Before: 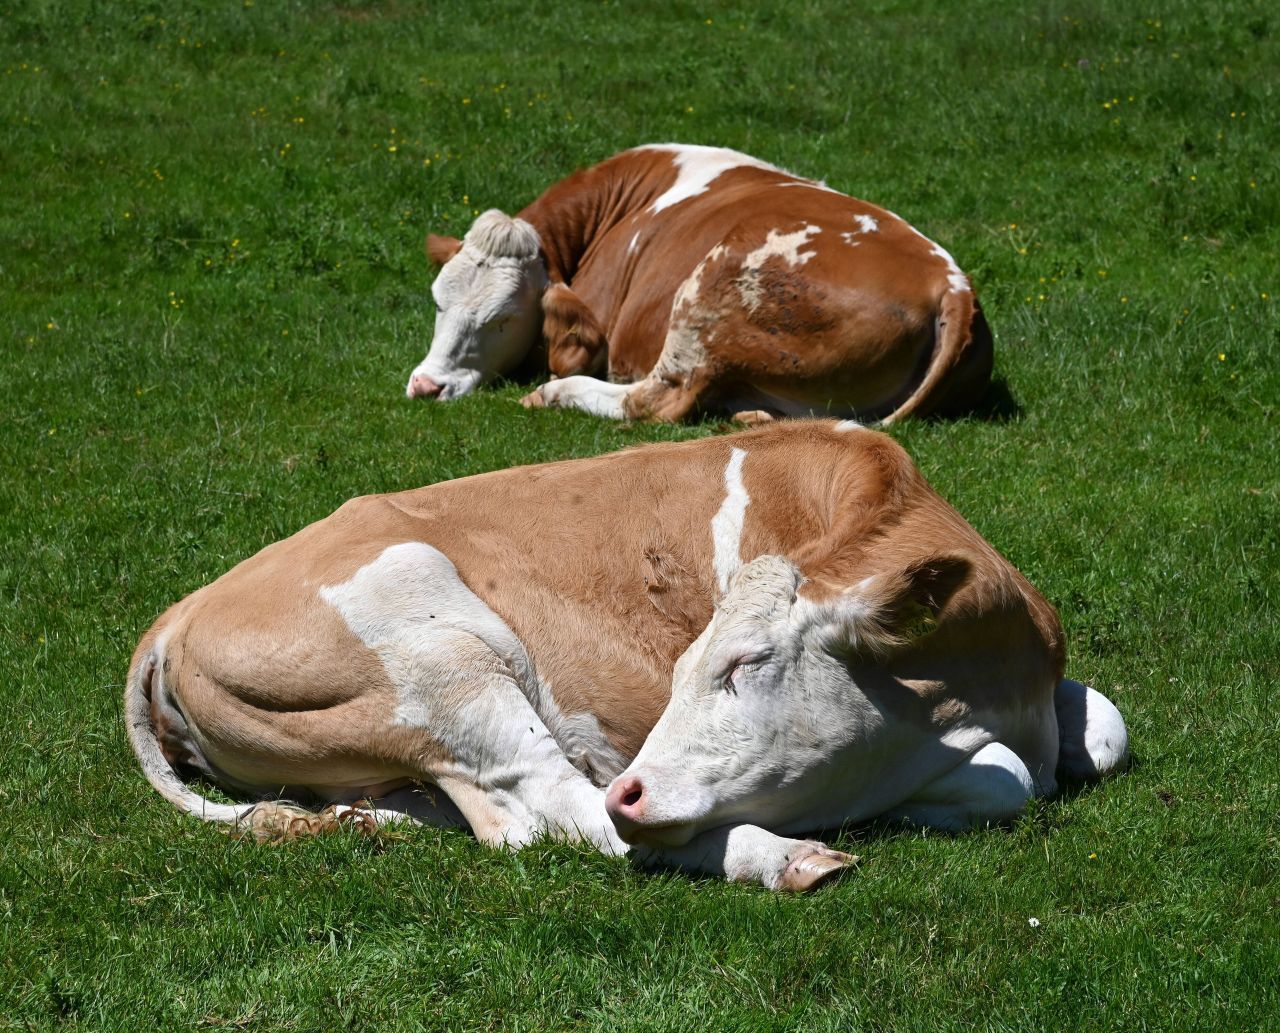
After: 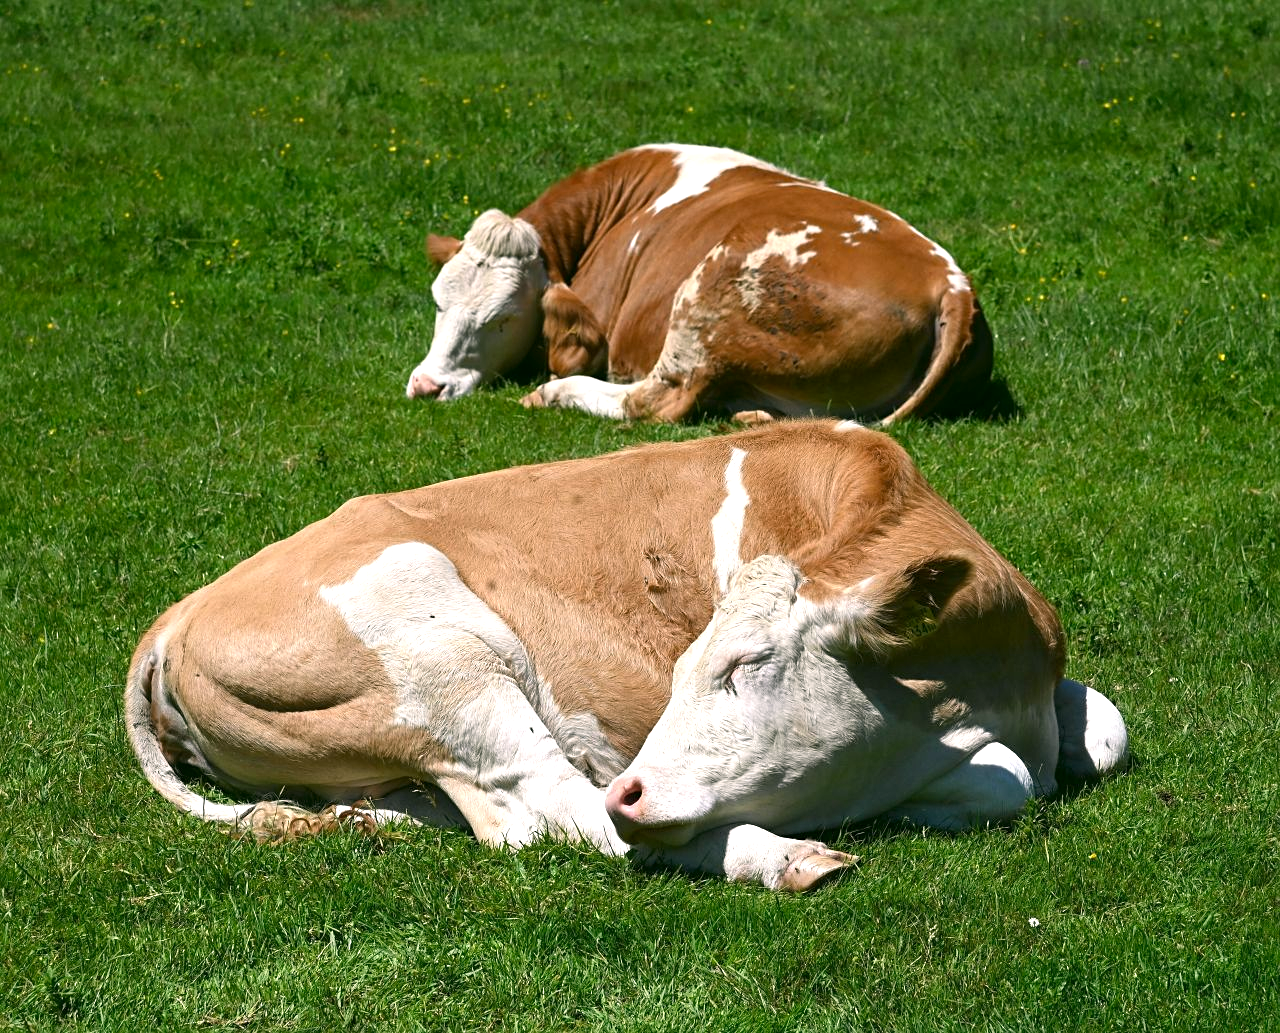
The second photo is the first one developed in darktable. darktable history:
exposure: exposure 0.52 EV, compensate exposure bias true, compensate highlight preservation false
color correction: highlights a* 3.98, highlights b* 4.94, shadows a* -7.46, shadows b* 4.65
contrast equalizer: y [[0.5, 0.5, 0.472, 0.5, 0.5, 0.5], [0.5 ×6], [0.5 ×6], [0 ×6], [0 ×6]]
sharpen: amount 0.21
